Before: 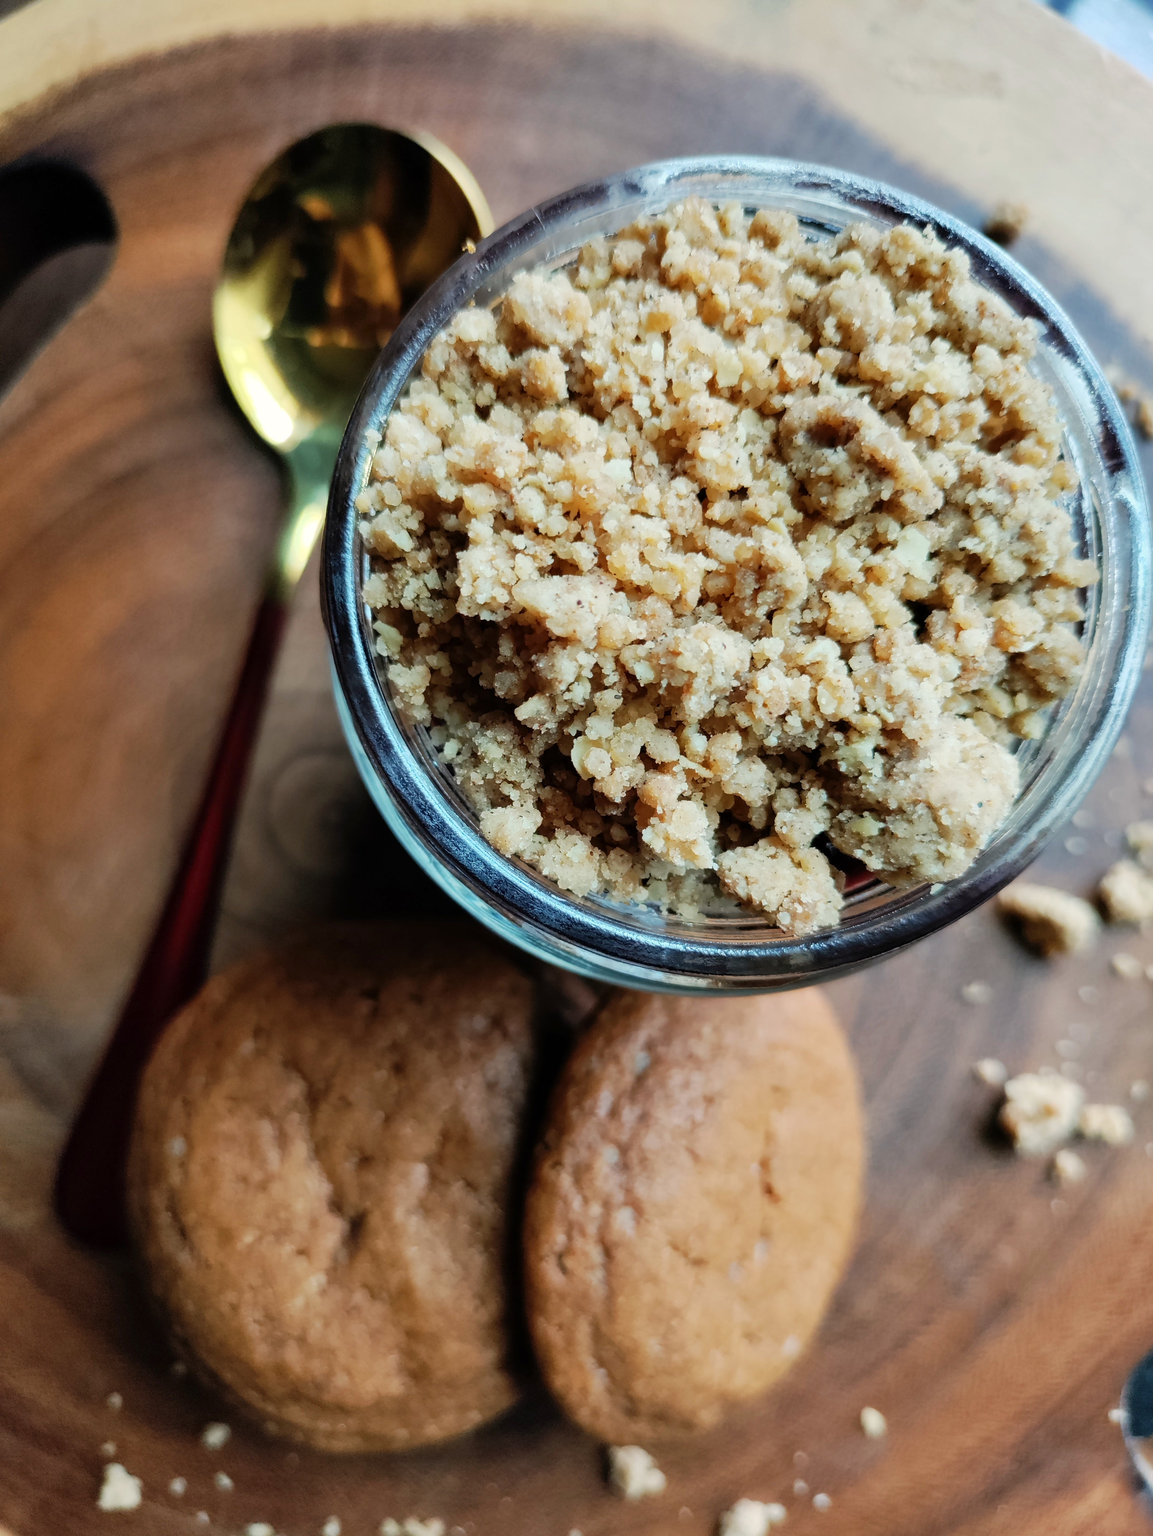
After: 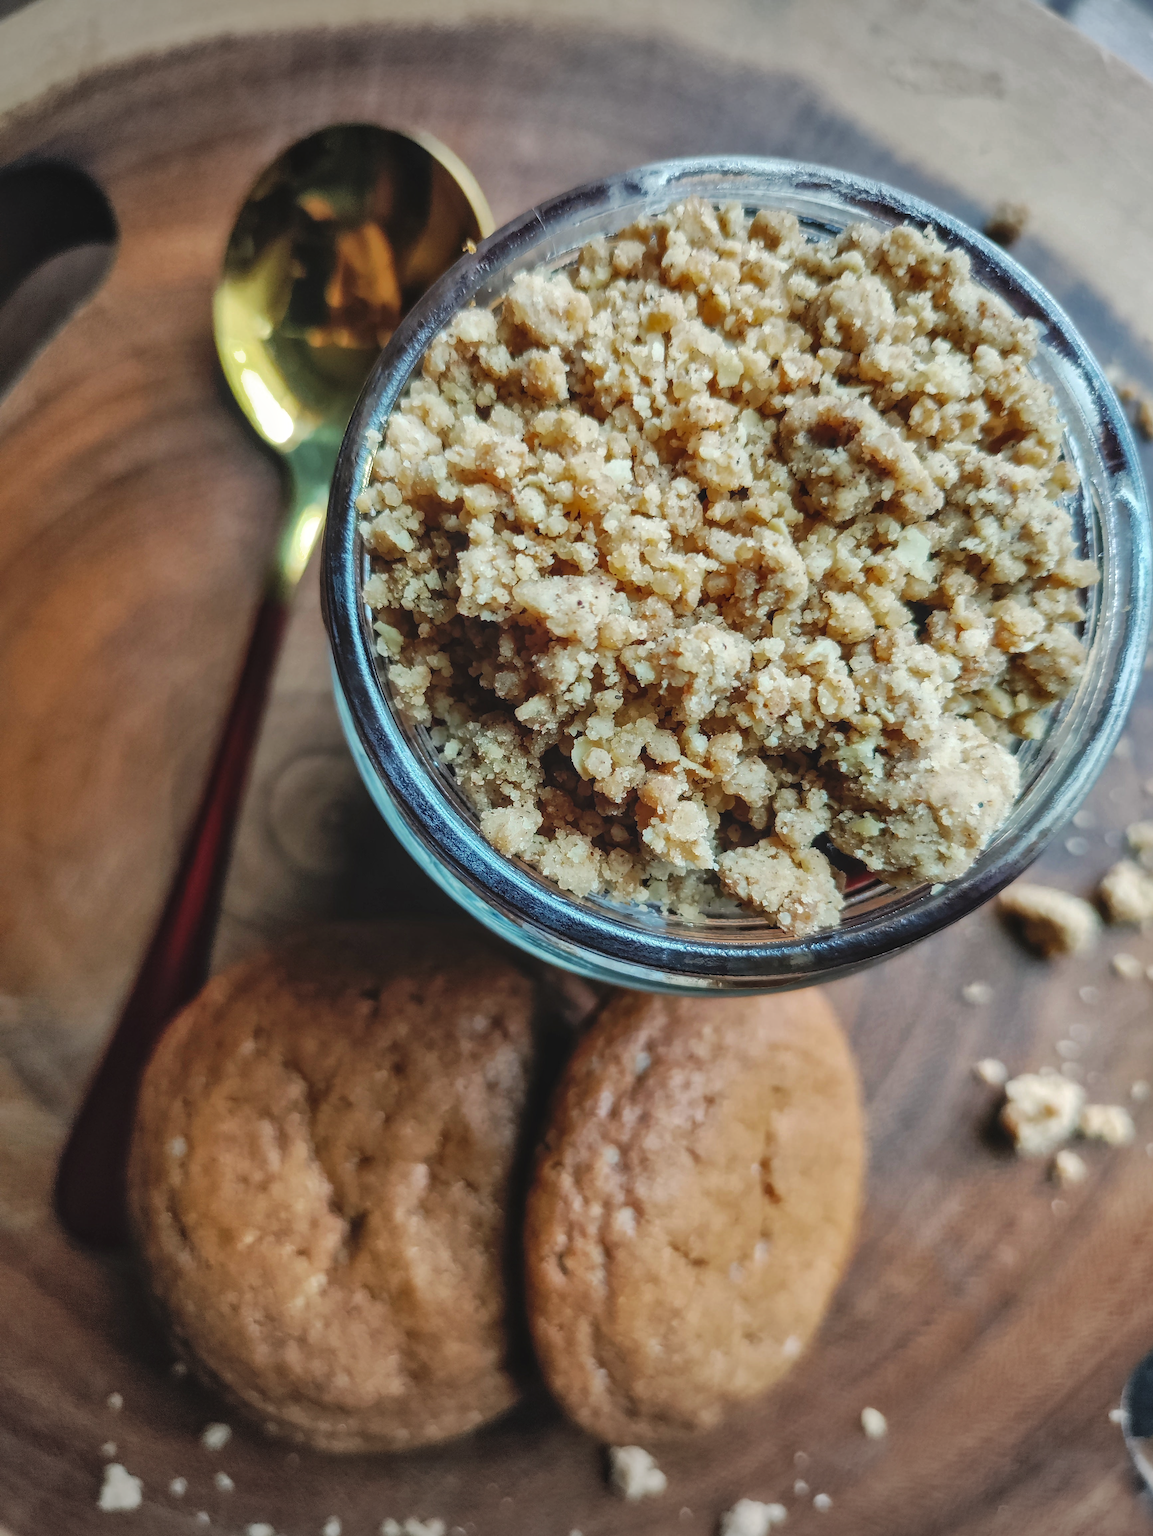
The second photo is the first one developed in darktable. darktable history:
shadows and highlights: on, module defaults
color zones: curves: ch0 [(0, 0.444) (0.143, 0.442) (0.286, 0.441) (0.429, 0.441) (0.571, 0.441) (0.714, 0.441) (0.857, 0.442) (1, 0.444)]
vignetting: fall-off start 100%, brightness -0.282, width/height ratio 1.31
local contrast: detail 130%
exposure: black level correction -0.008, exposure 0.067 EV, compensate highlight preservation false
sharpen: radius 1.458, amount 0.398, threshold 1.271
